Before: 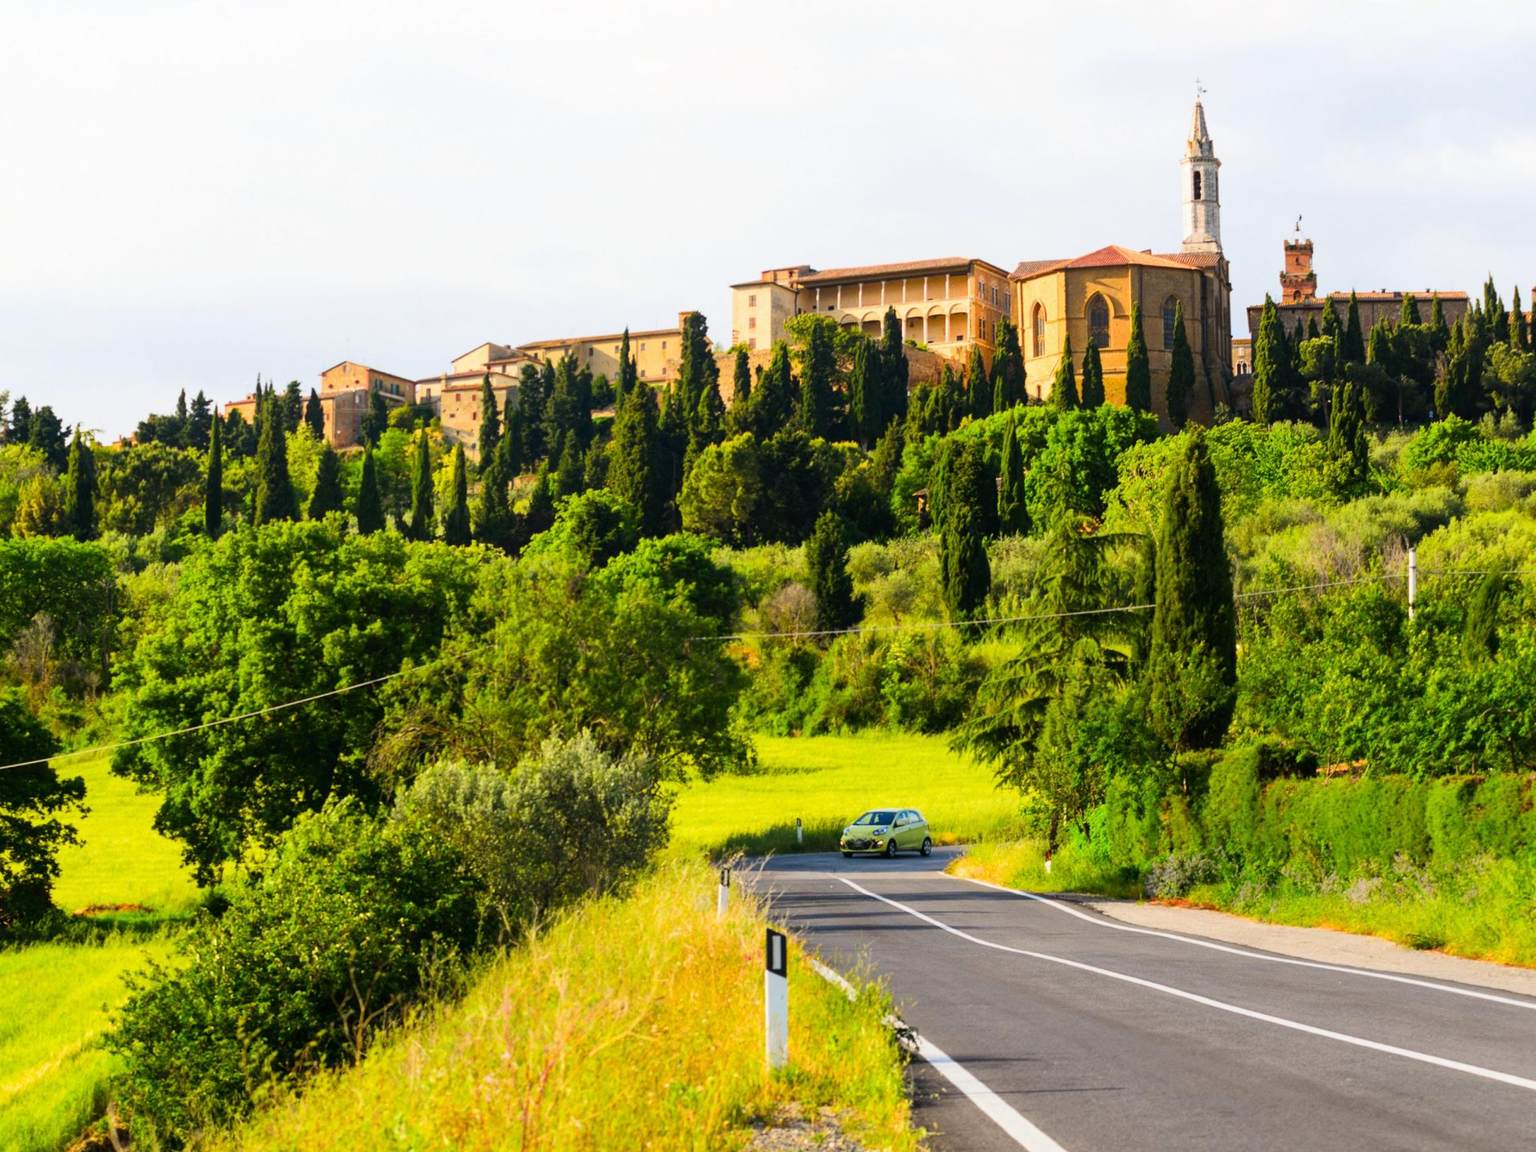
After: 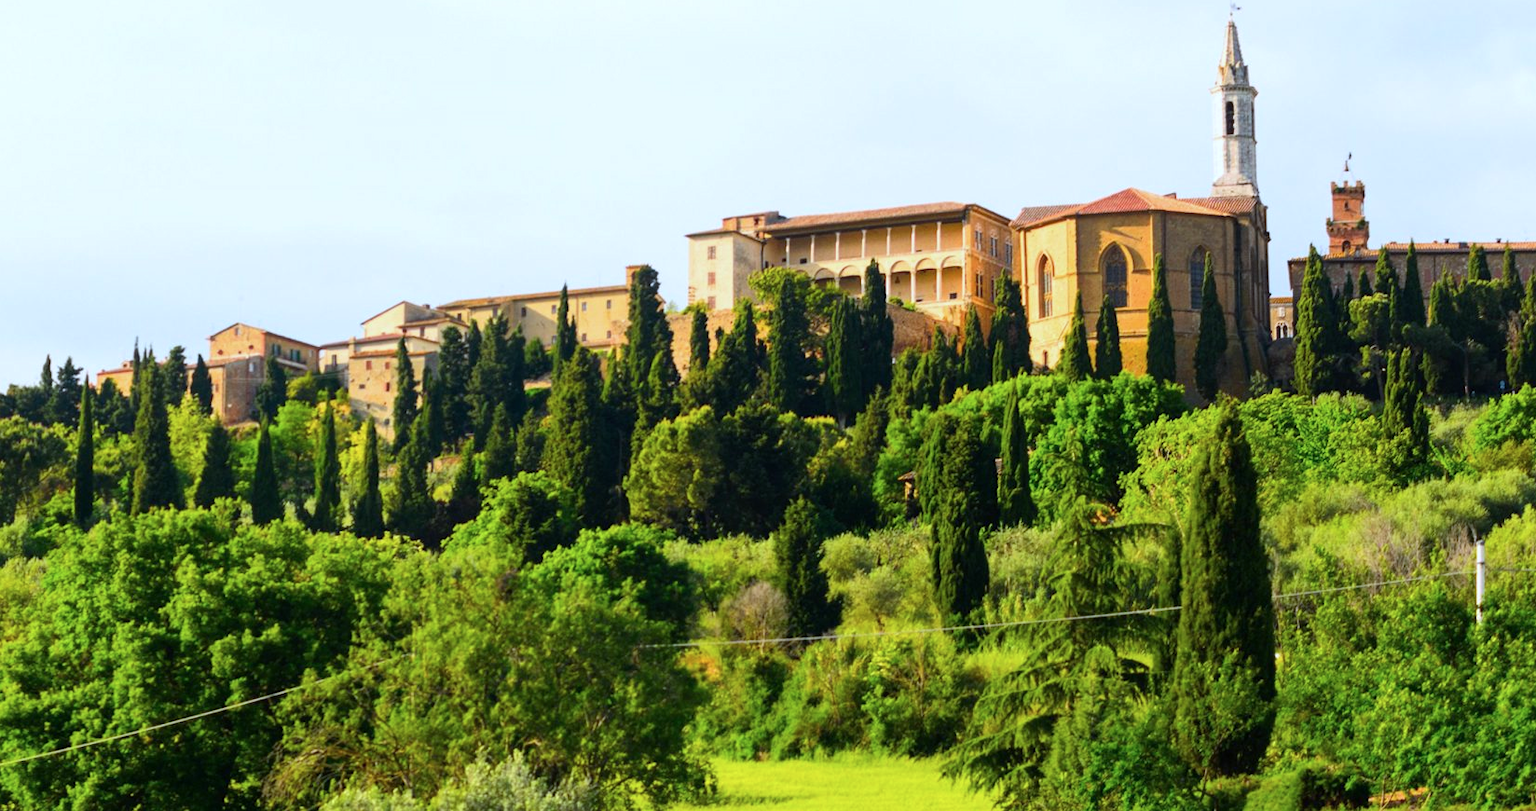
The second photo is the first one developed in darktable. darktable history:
crop and rotate: left 9.268%, top 7.326%, right 4.888%, bottom 32.145%
color calibration: illuminant custom, x 0.368, y 0.373, temperature 4343.15 K, saturation algorithm version 1 (2020)
